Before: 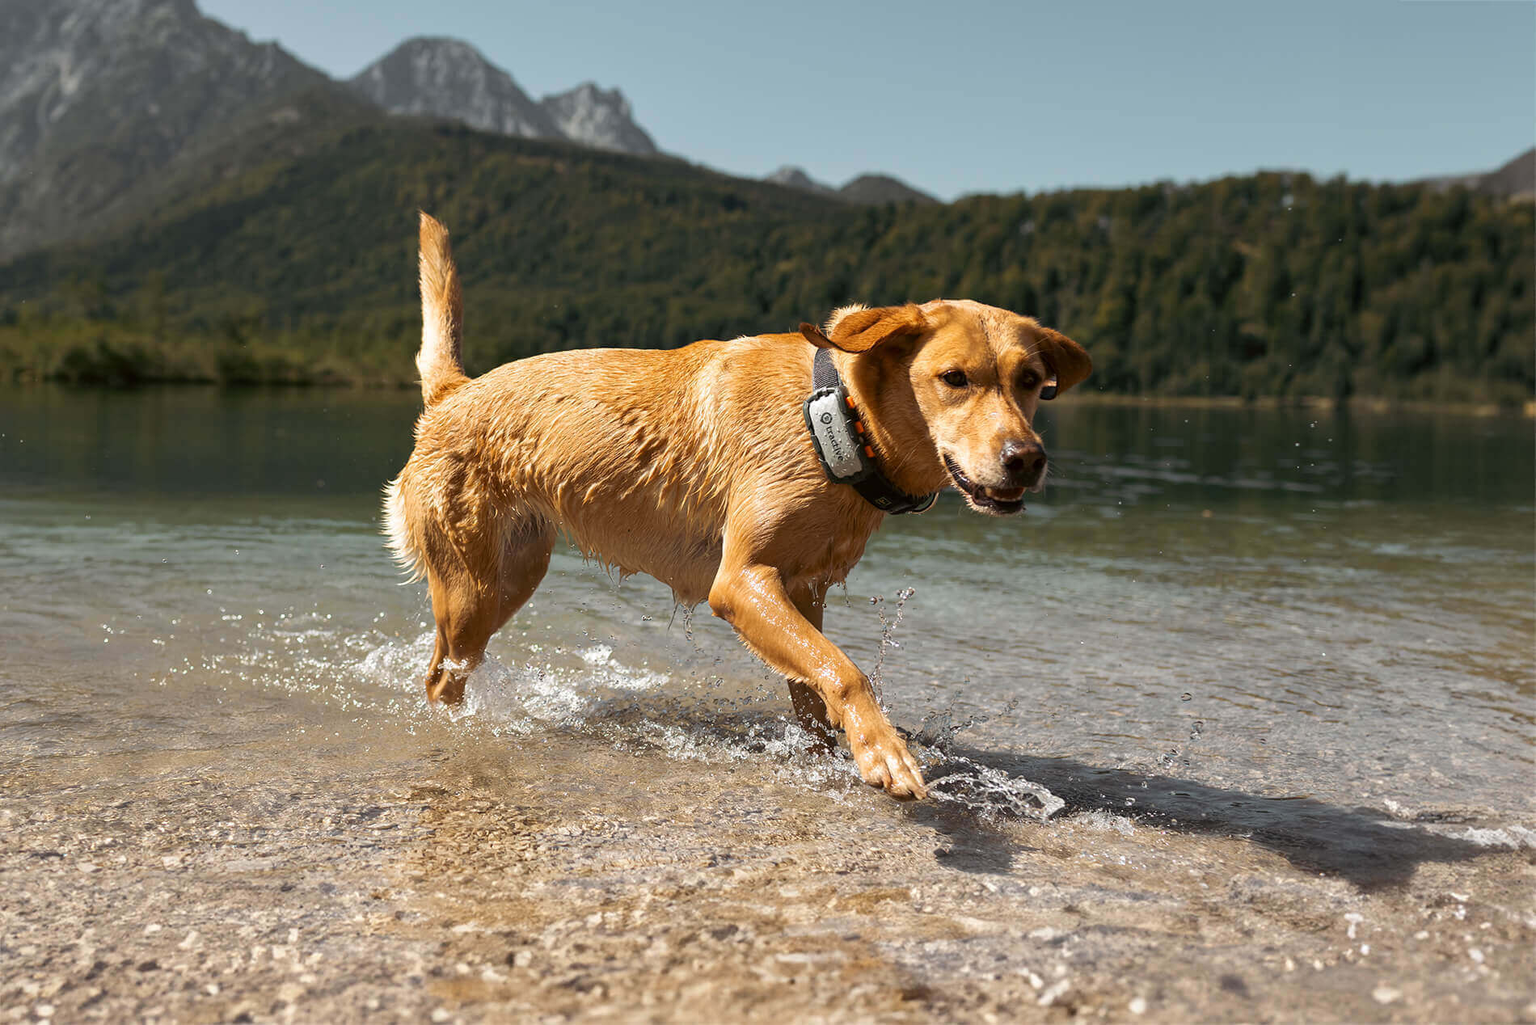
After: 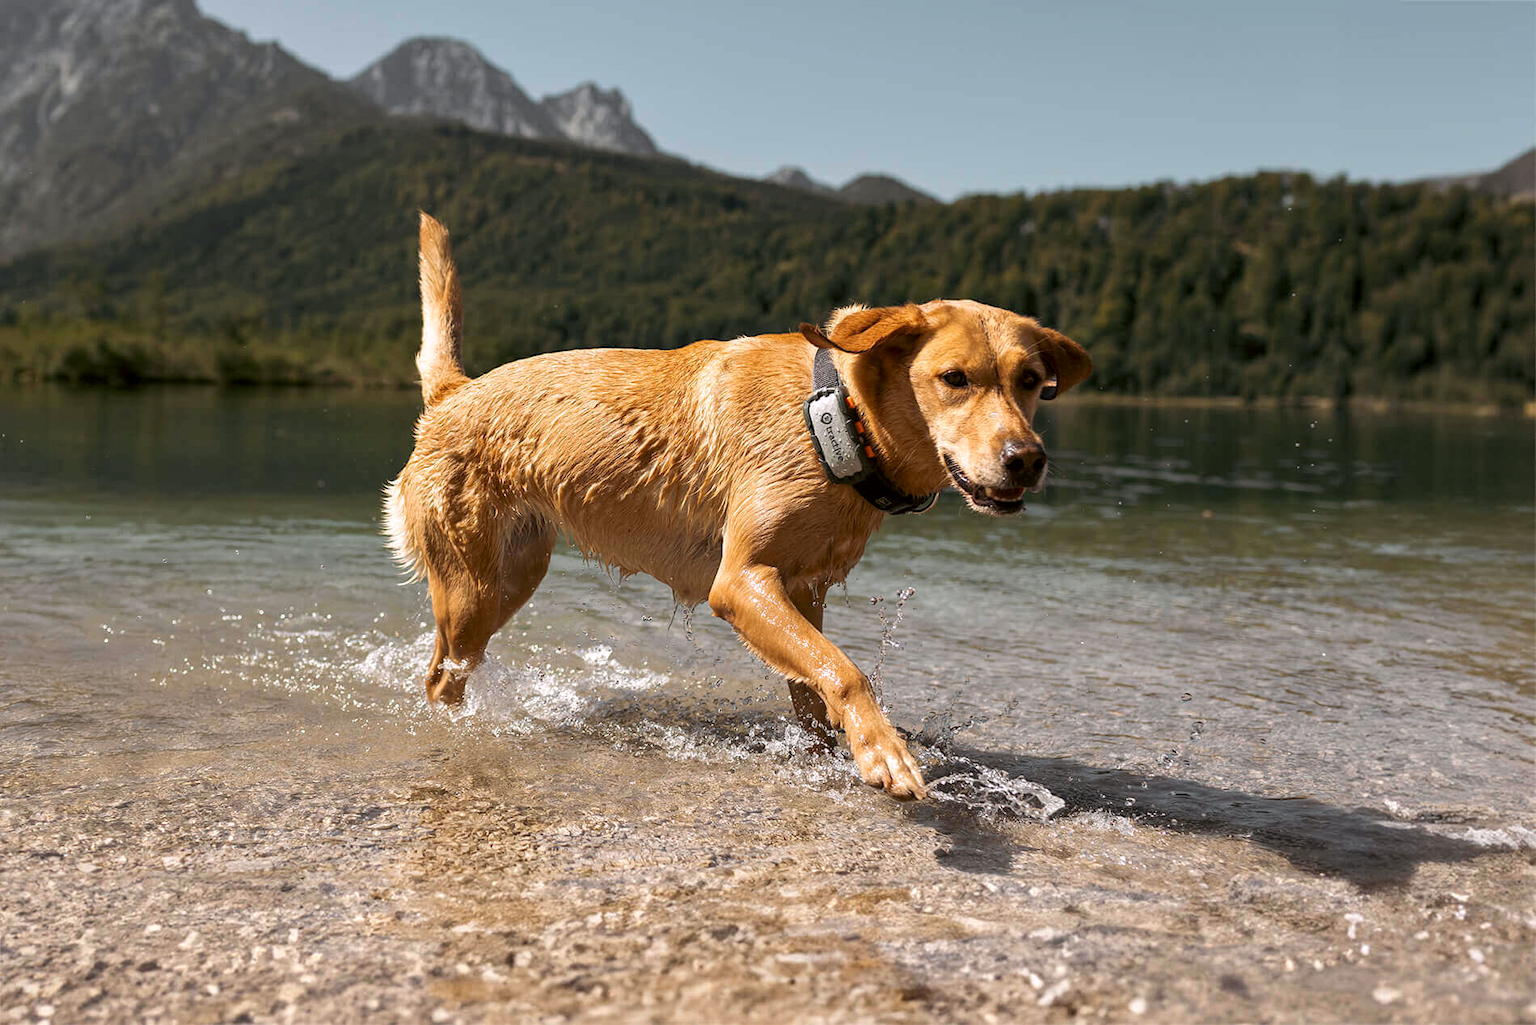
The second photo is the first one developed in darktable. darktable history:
local contrast: highlights 100%, shadows 100%, detail 120%, midtone range 0.2
color correction: highlights a* 3.12, highlights b* -1.55, shadows a* -0.101, shadows b* 2.52, saturation 0.98
